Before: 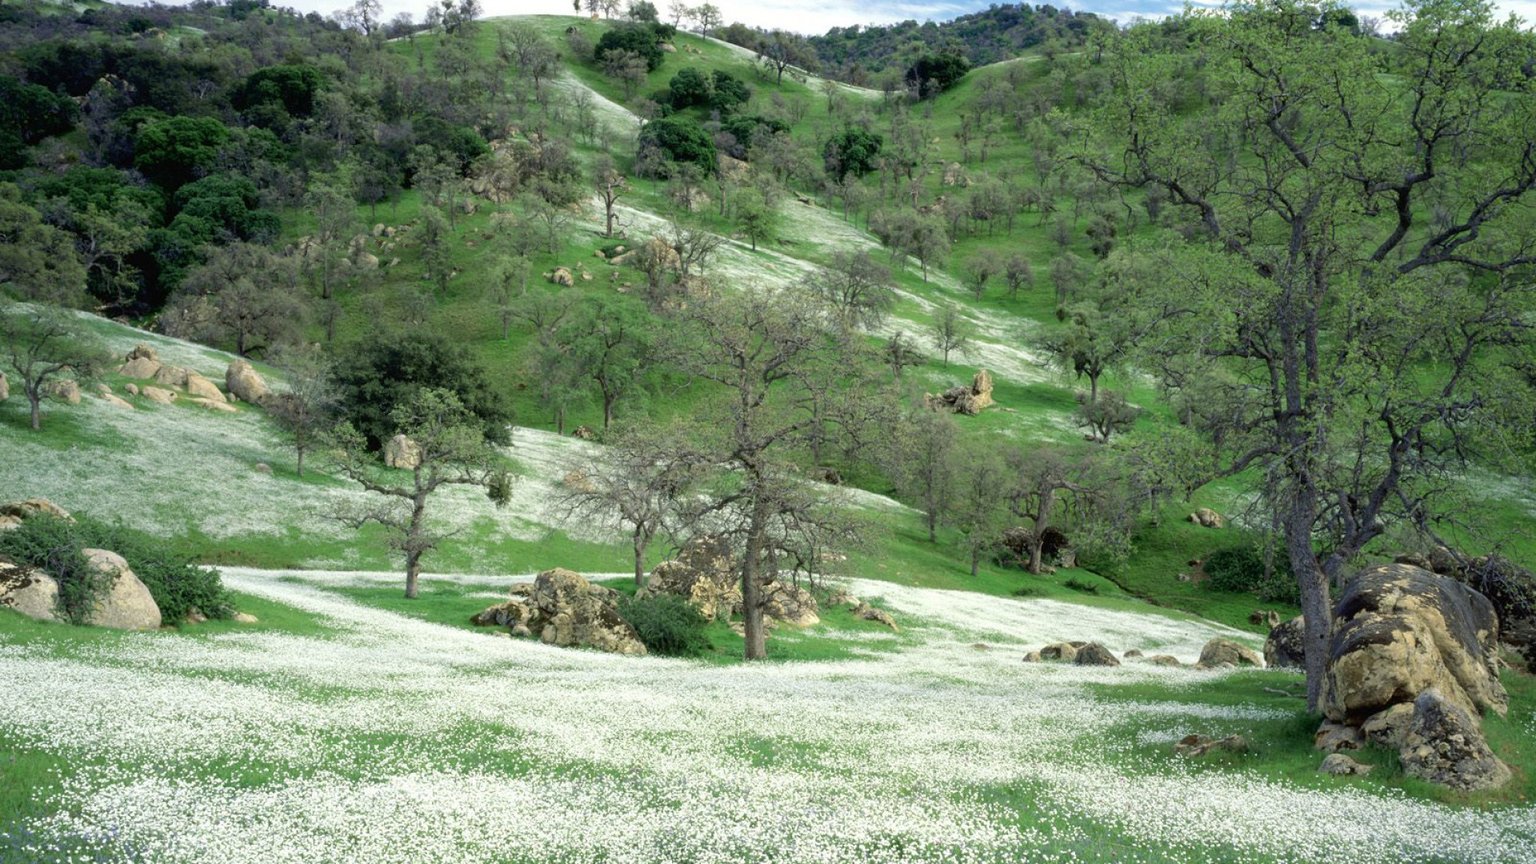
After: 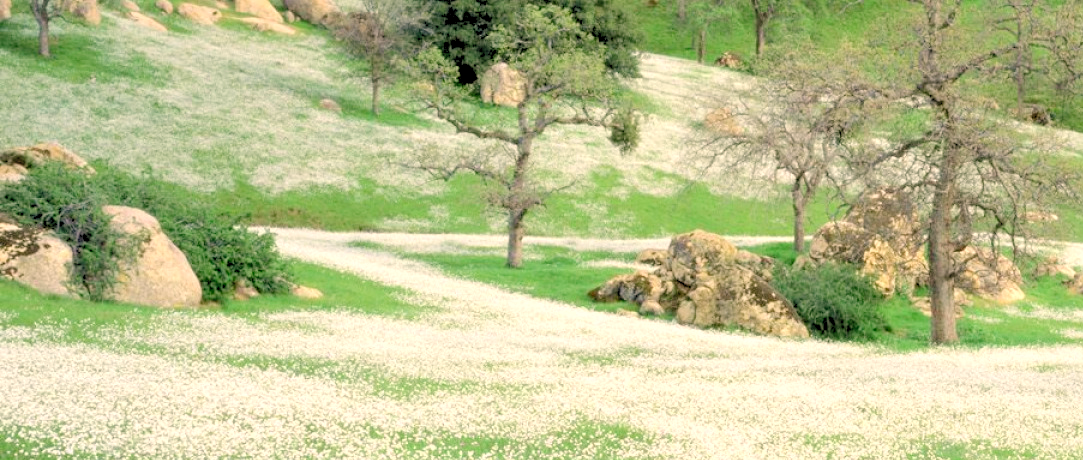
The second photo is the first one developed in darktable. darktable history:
white balance: red 1.127, blue 0.943
crop: top 44.483%, right 43.593%, bottom 12.892%
levels: levels [0.072, 0.414, 0.976]
